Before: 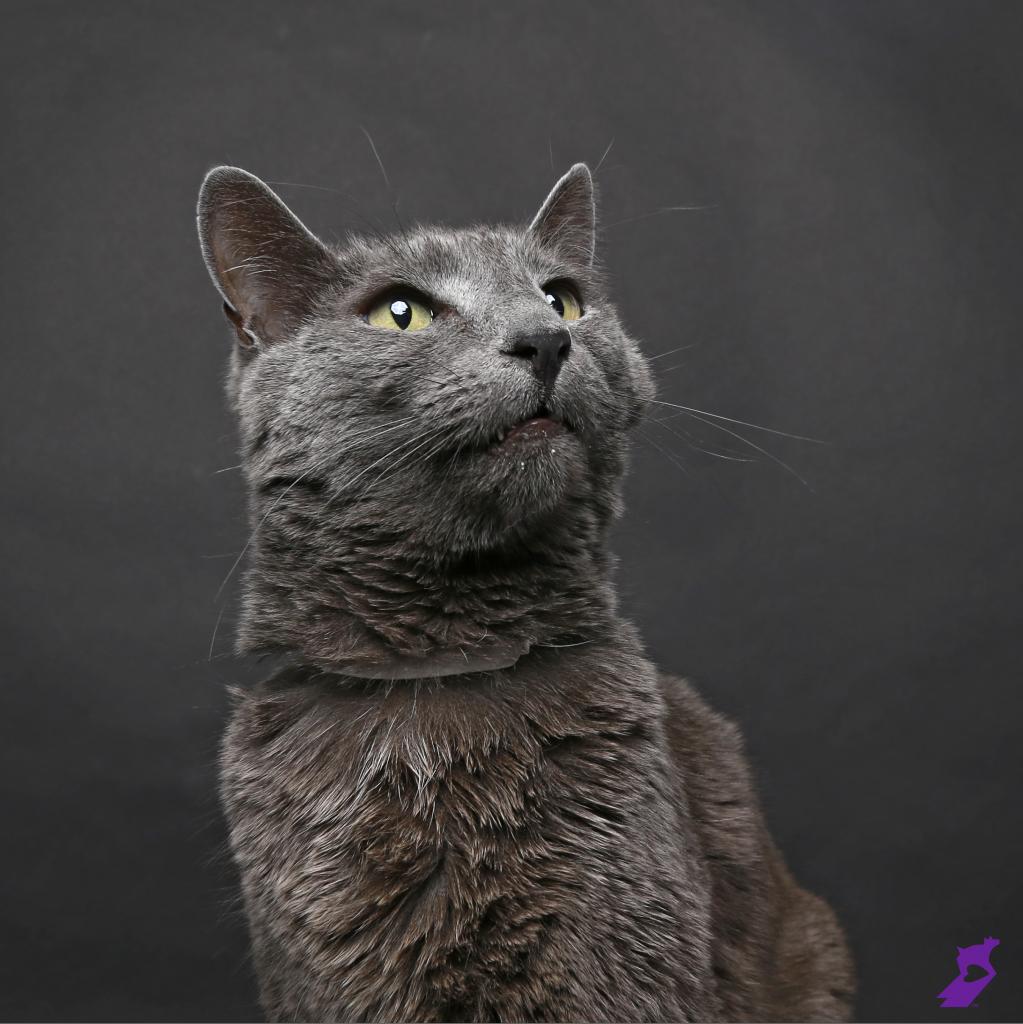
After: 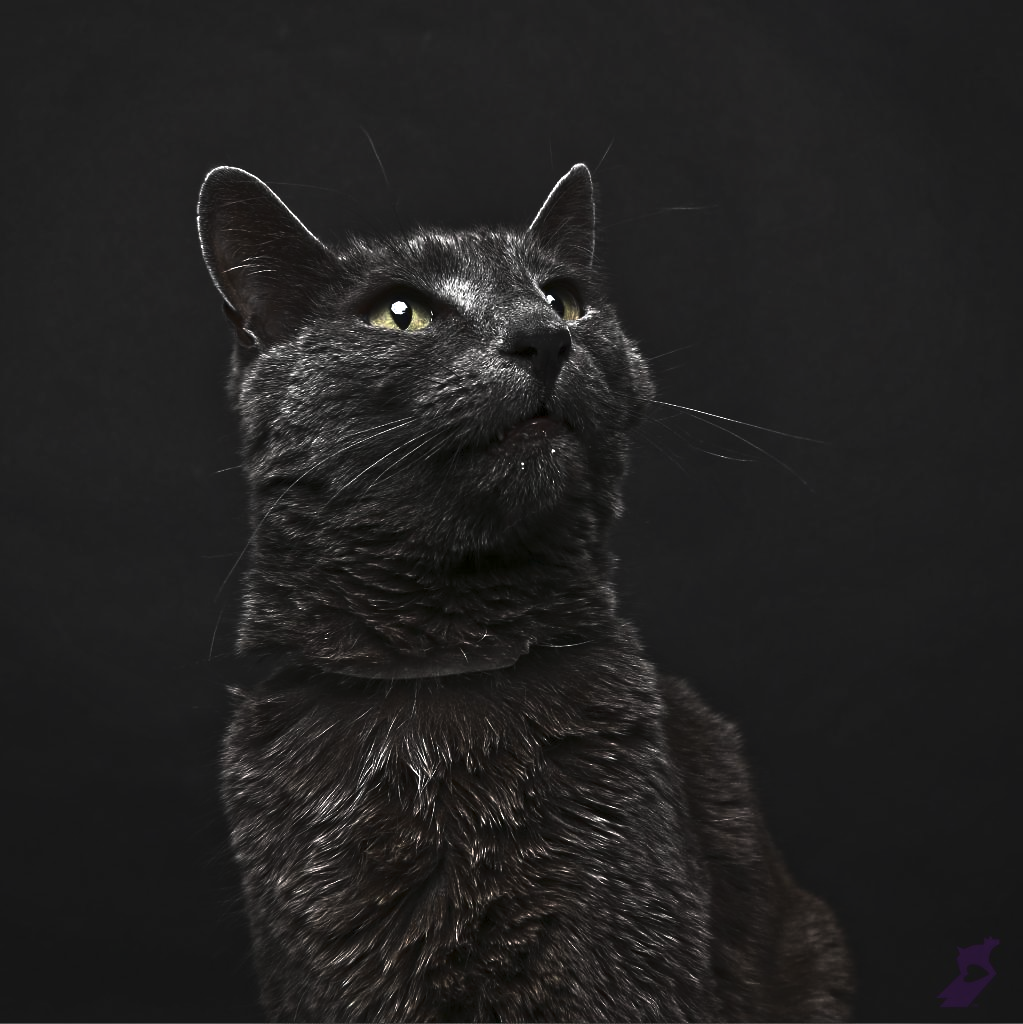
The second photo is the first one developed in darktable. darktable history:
tone equalizer: -8 EV 2 EV, -7 EV 2 EV, -6 EV 2 EV, -5 EV 2 EV, -4 EV 2 EV, -3 EV 1.5 EV, -2 EV 1 EV, -1 EV 0.5 EV
tone curve: curves: ch0 [(0, 0) (0.765, 0.349) (1, 1)], color space Lab, linked channels, preserve colors none
